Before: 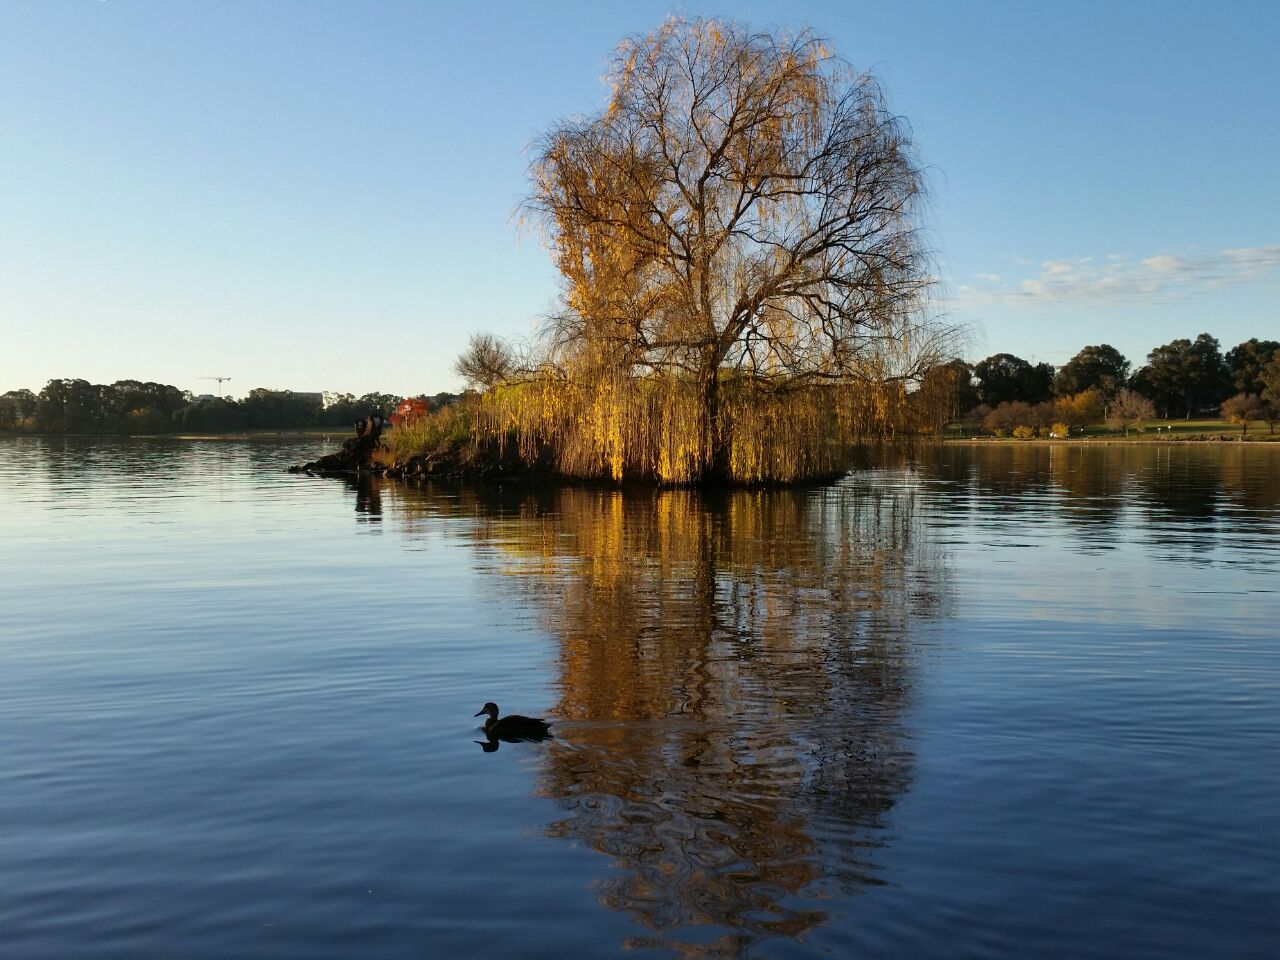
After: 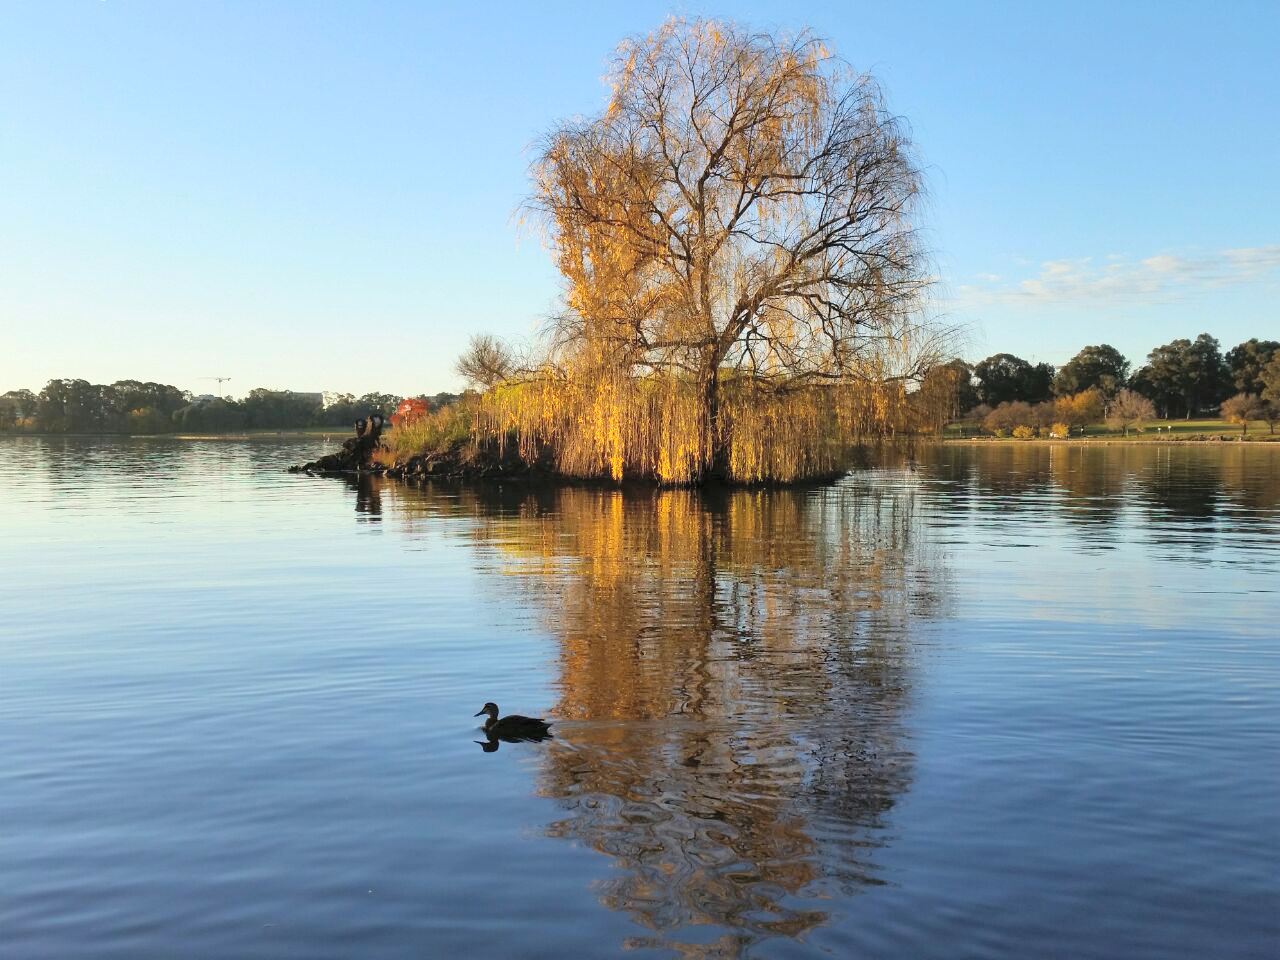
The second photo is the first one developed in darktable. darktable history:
contrast brightness saturation: contrast 0.102, brightness 0.317, saturation 0.147
